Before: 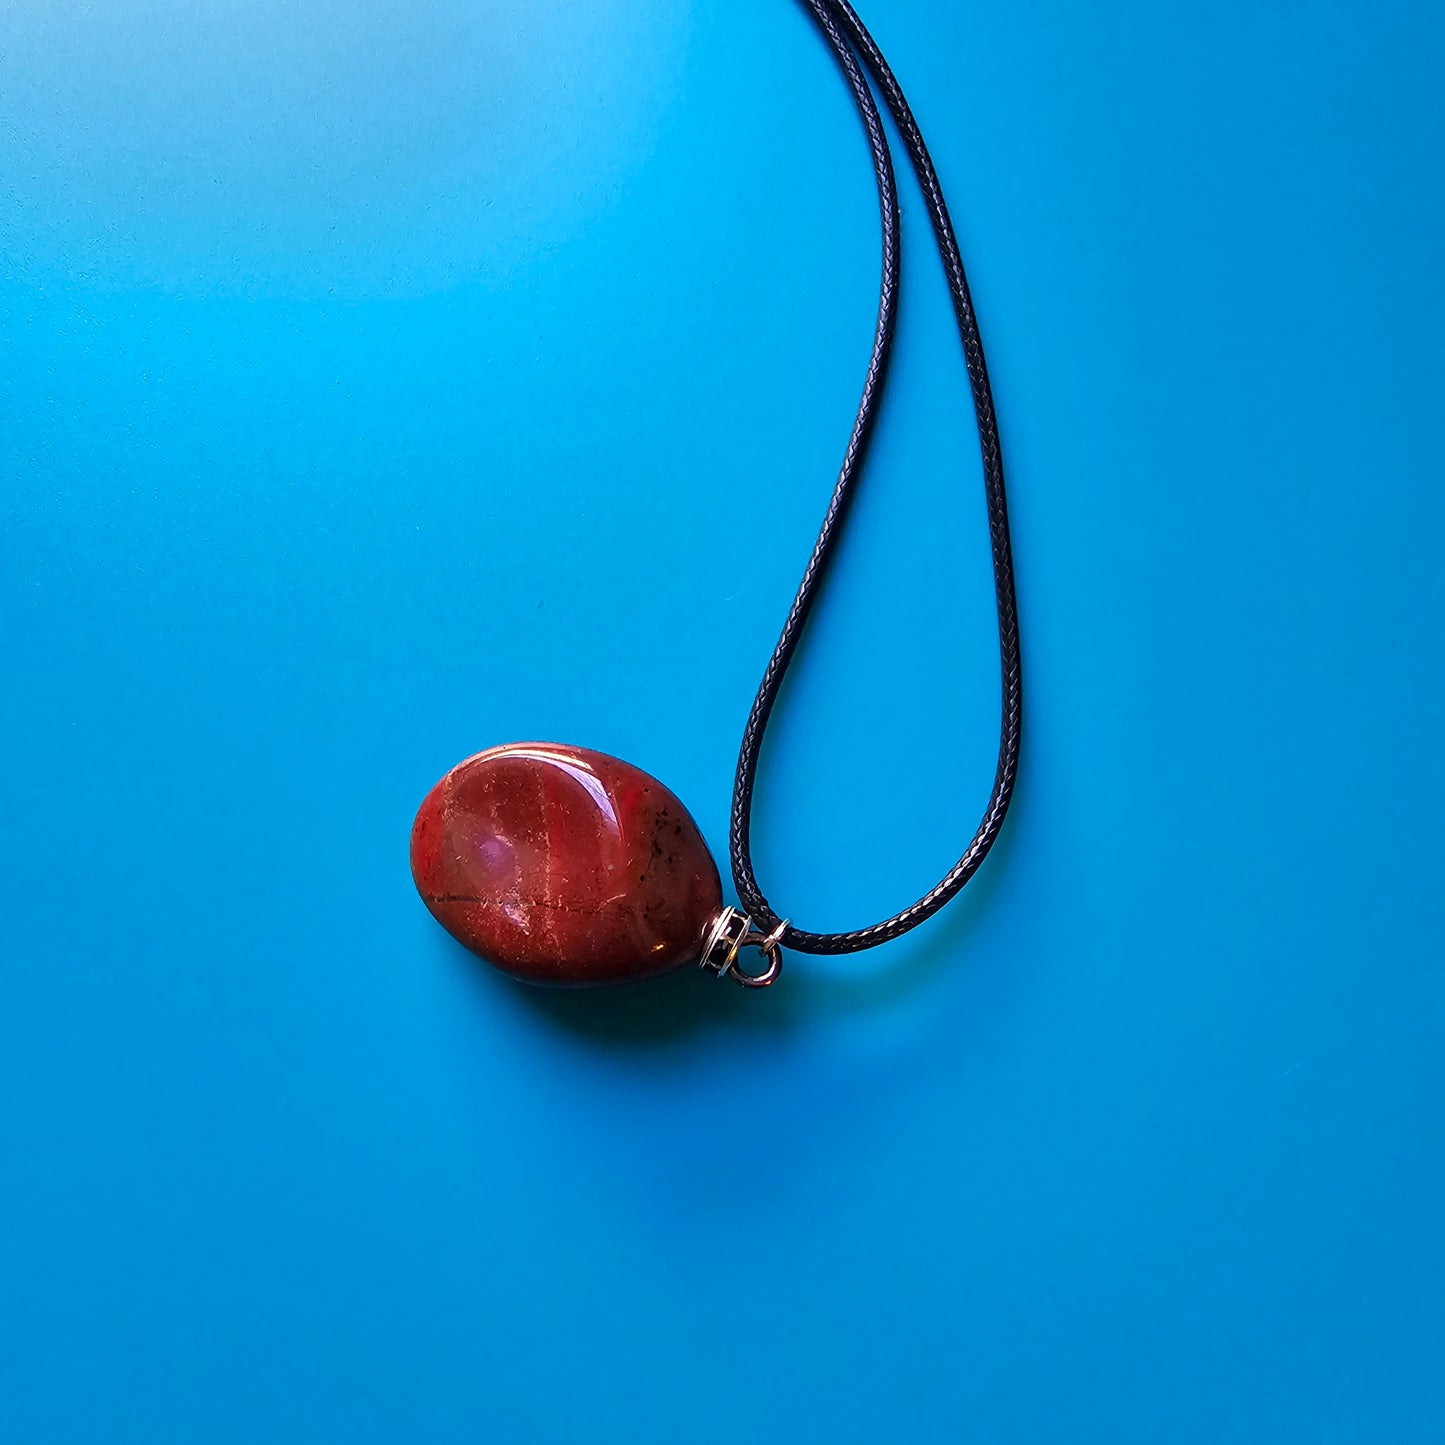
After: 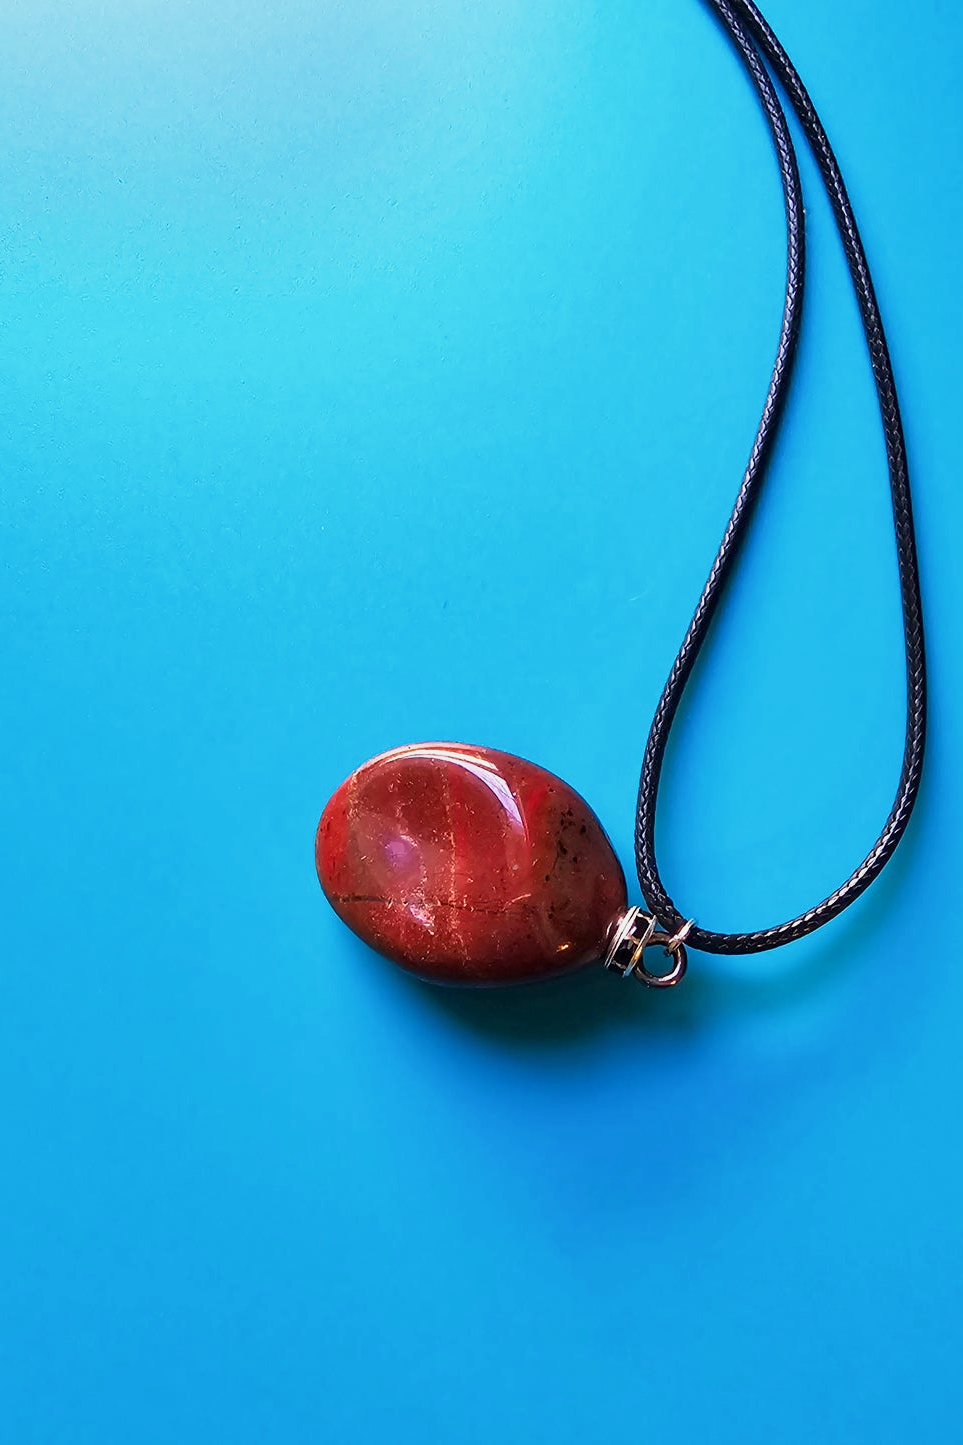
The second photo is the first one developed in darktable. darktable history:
crop and rotate: left 6.617%, right 26.717%
base curve: curves: ch0 [(0, 0) (0.088, 0.125) (0.176, 0.251) (0.354, 0.501) (0.613, 0.749) (1, 0.877)], preserve colors none
